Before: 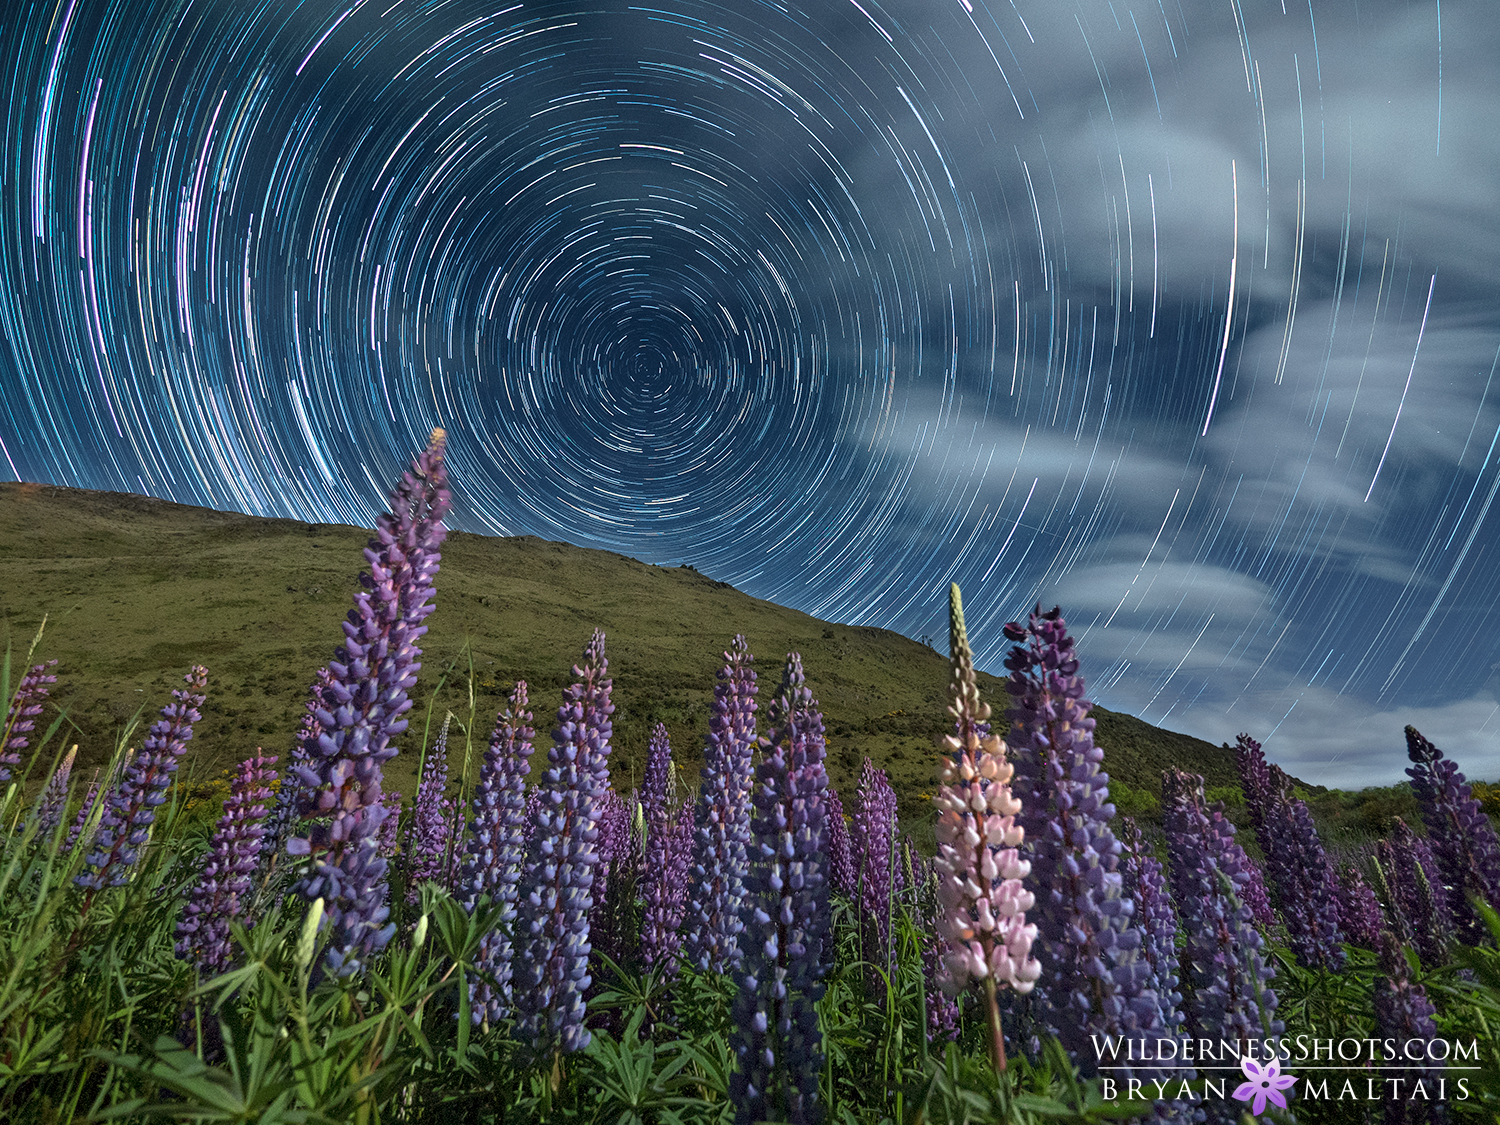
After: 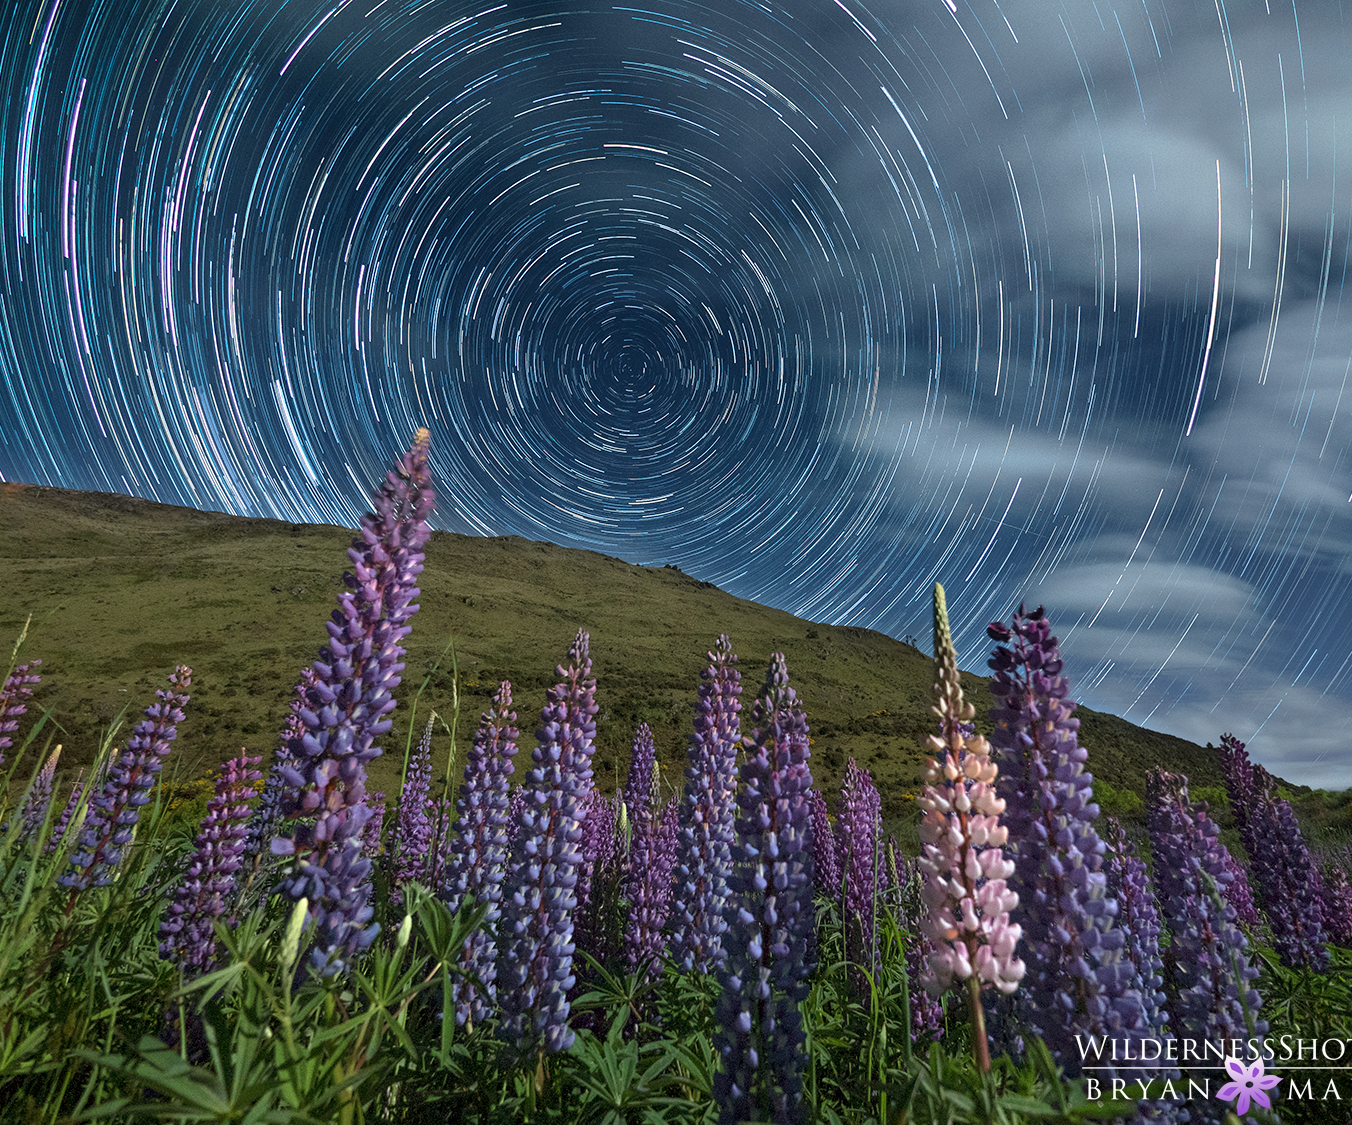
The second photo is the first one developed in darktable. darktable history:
crop and rotate: left 1.114%, right 8.732%
